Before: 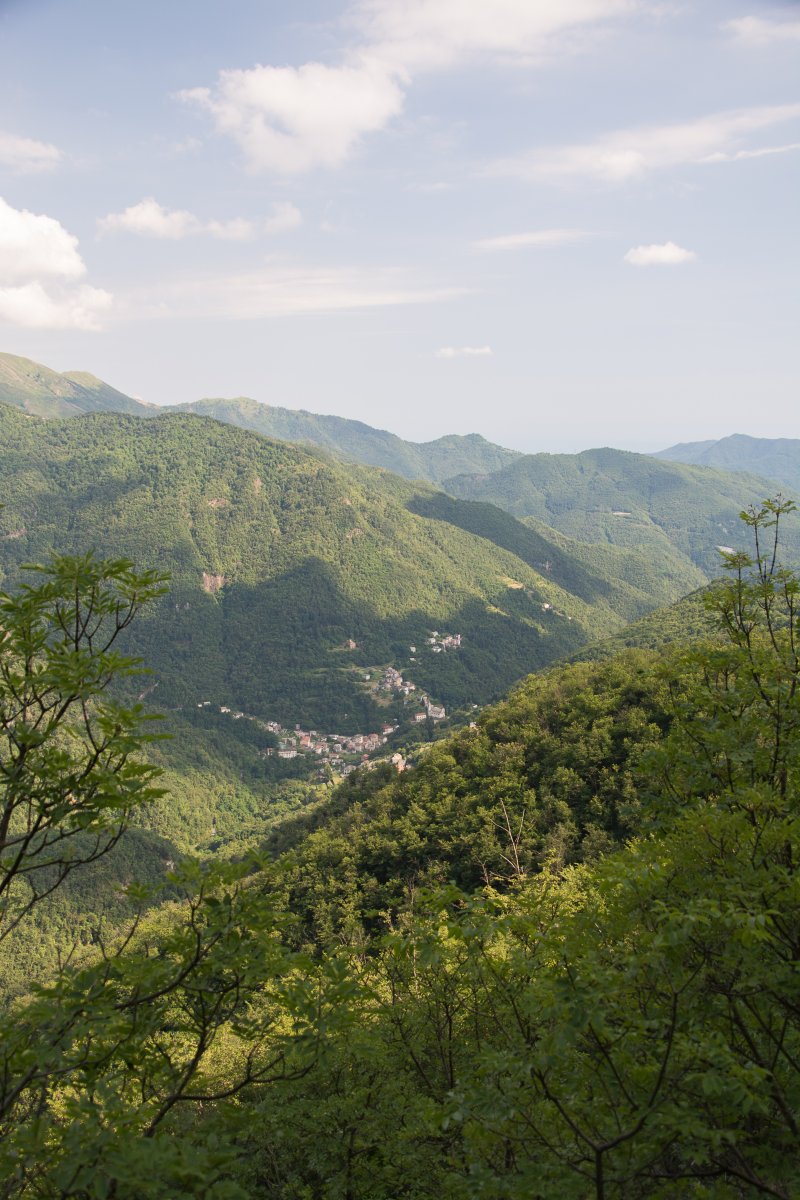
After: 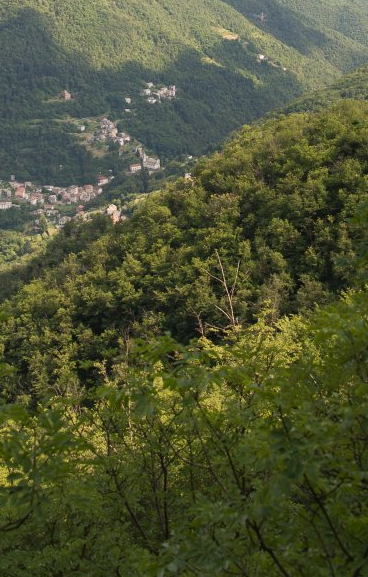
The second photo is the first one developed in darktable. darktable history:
tone equalizer: on, module defaults
crop: left 35.712%, top 45.826%, right 18.216%, bottom 6.056%
